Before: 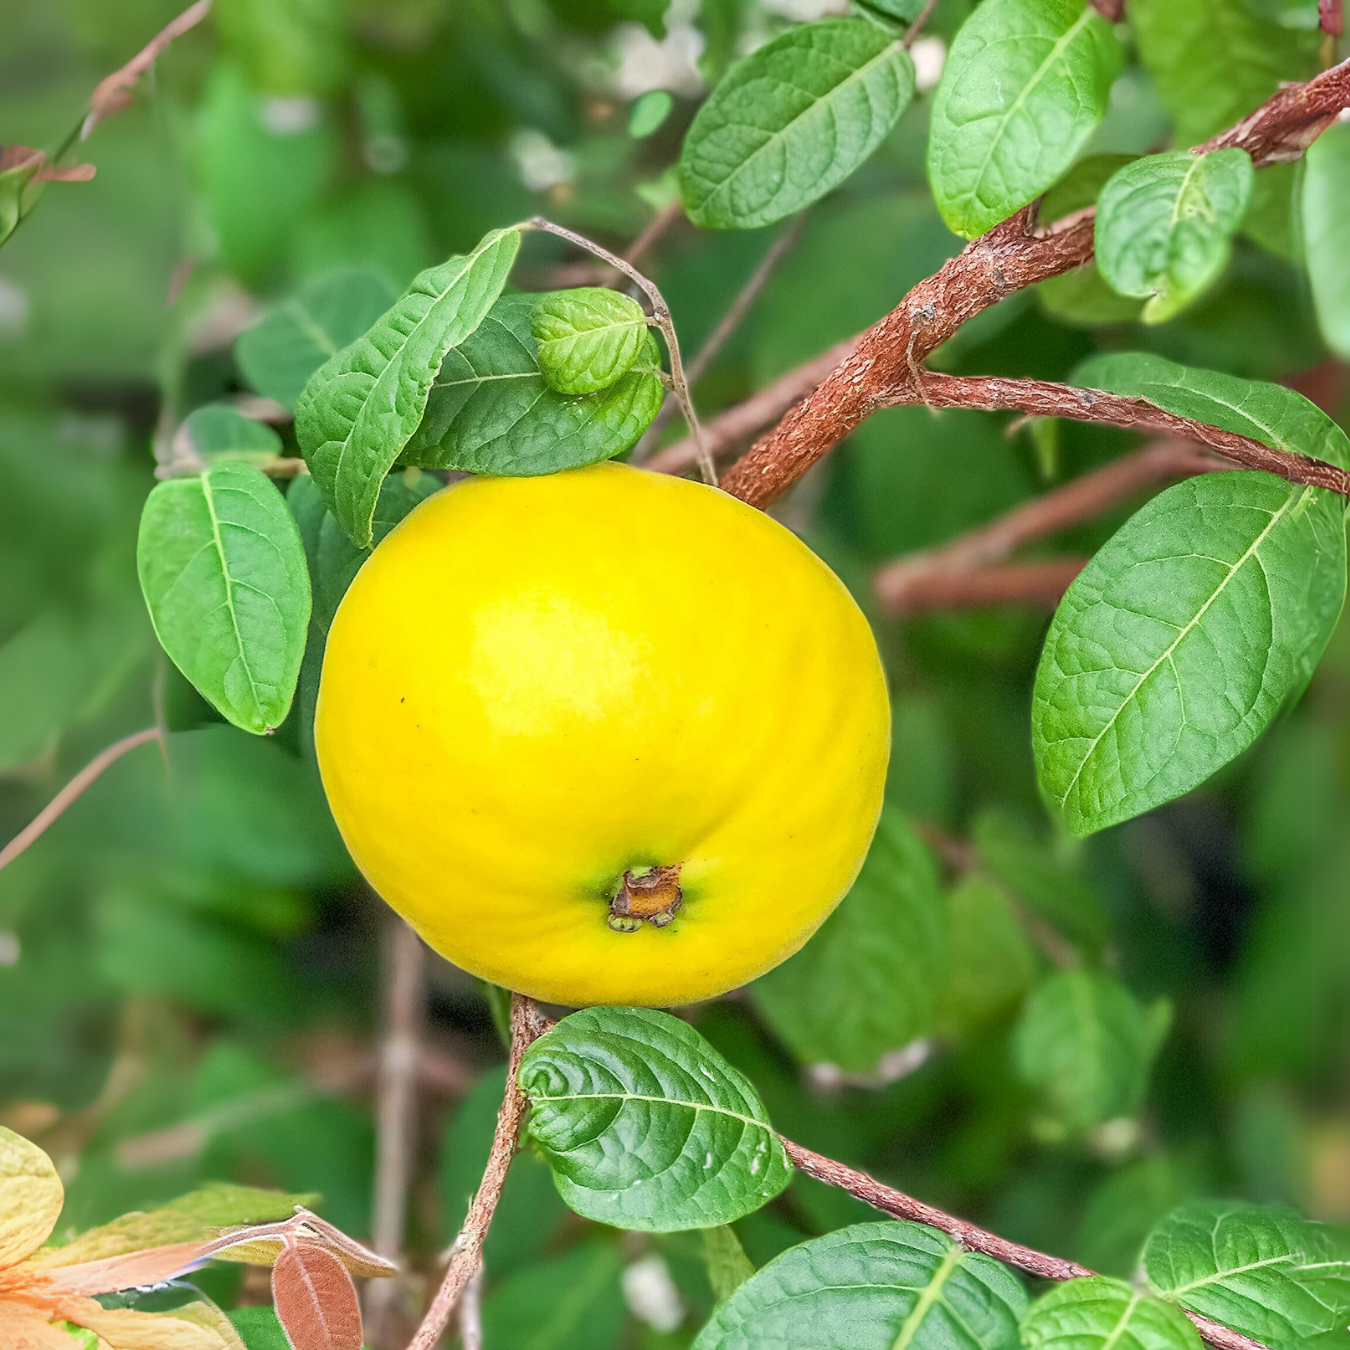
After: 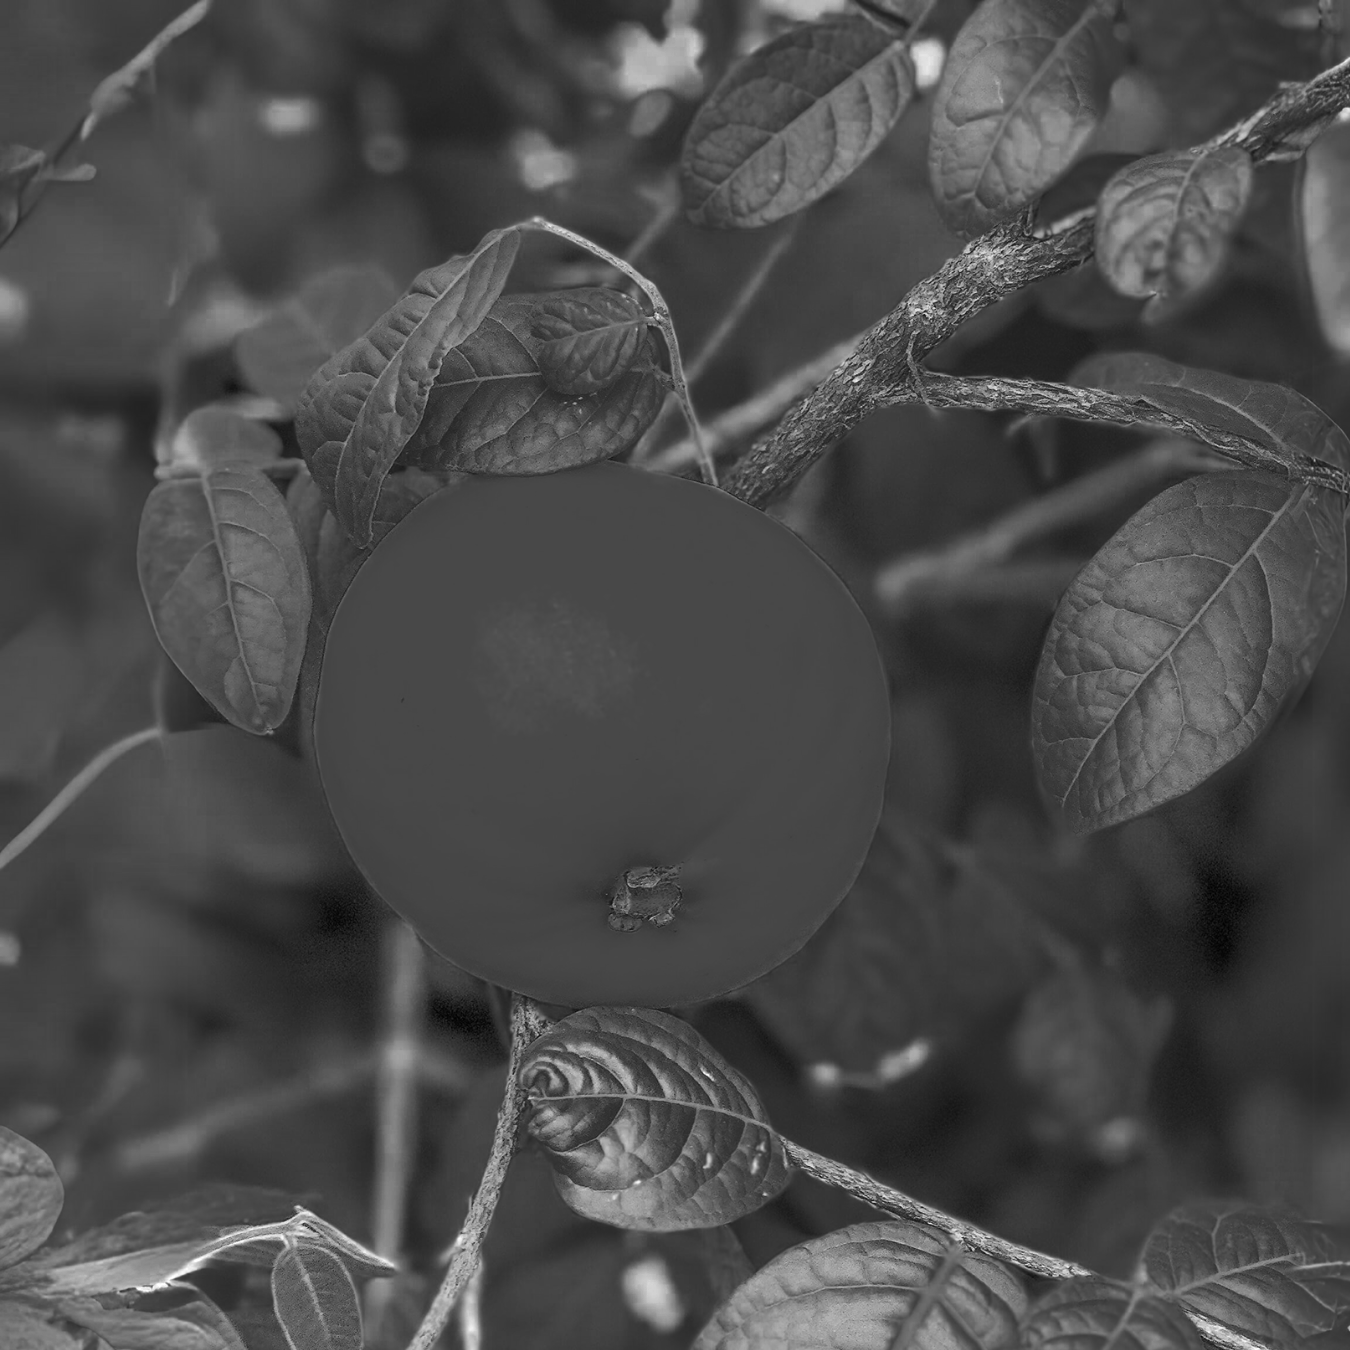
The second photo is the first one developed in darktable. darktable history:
tone equalizer: on, module defaults
color zones: curves: ch0 [(0.287, 0.048) (0.493, 0.484) (0.737, 0.816)]; ch1 [(0, 0) (0.143, 0) (0.286, 0) (0.429, 0) (0.571, 0) (0.714, 0) (0.857, 0)]
